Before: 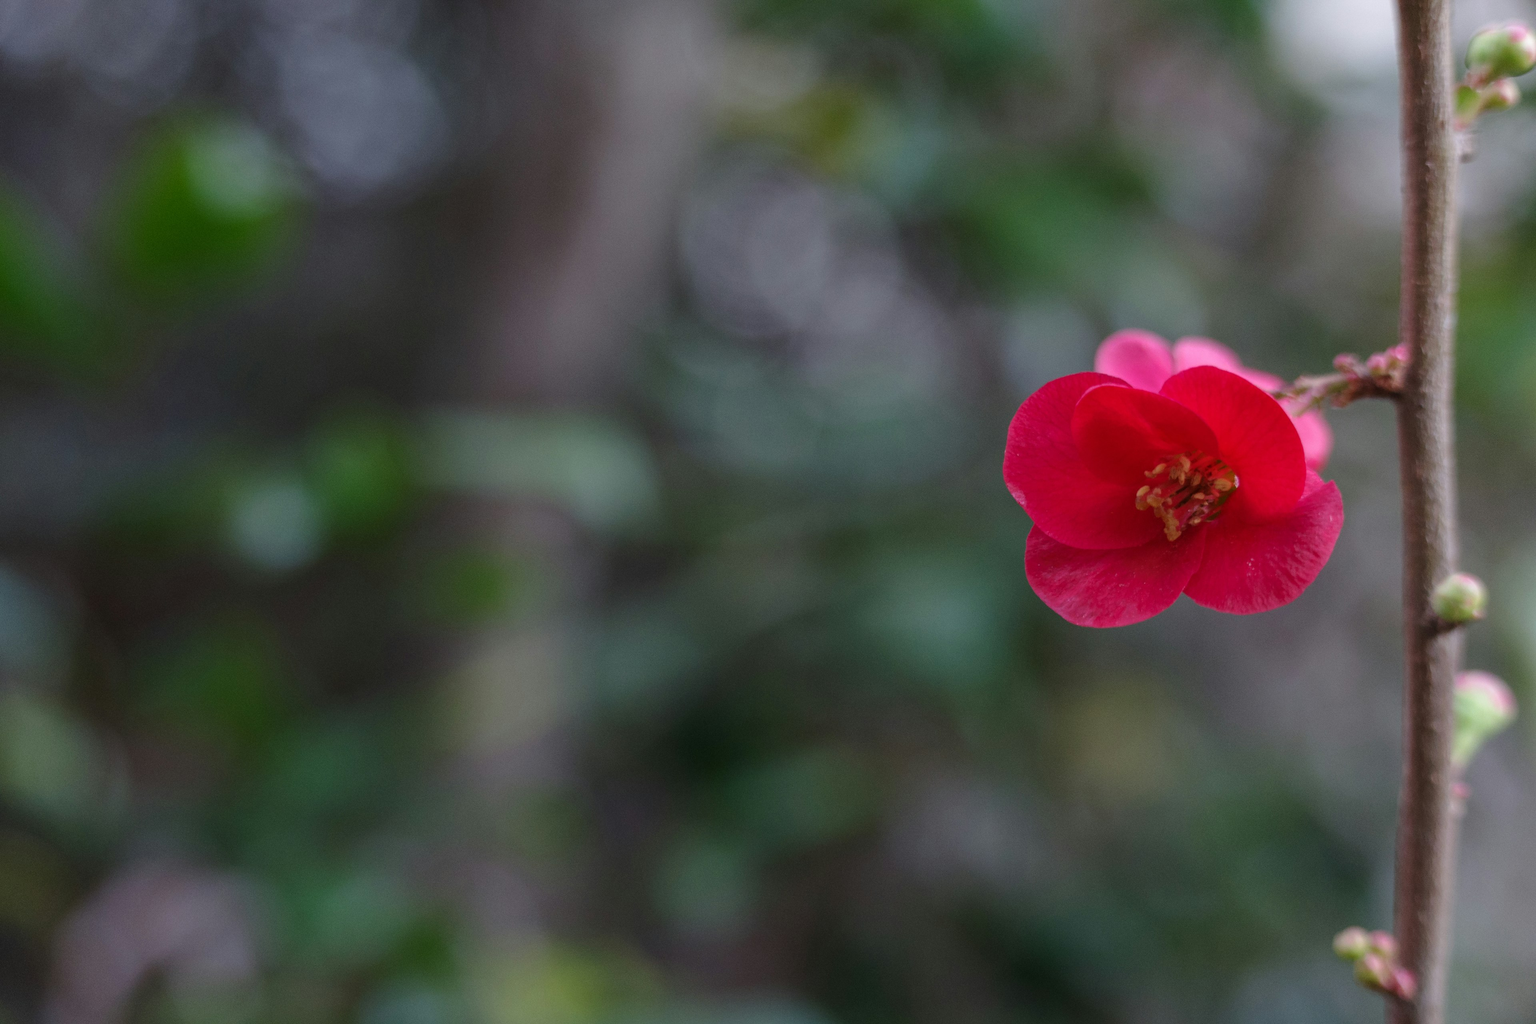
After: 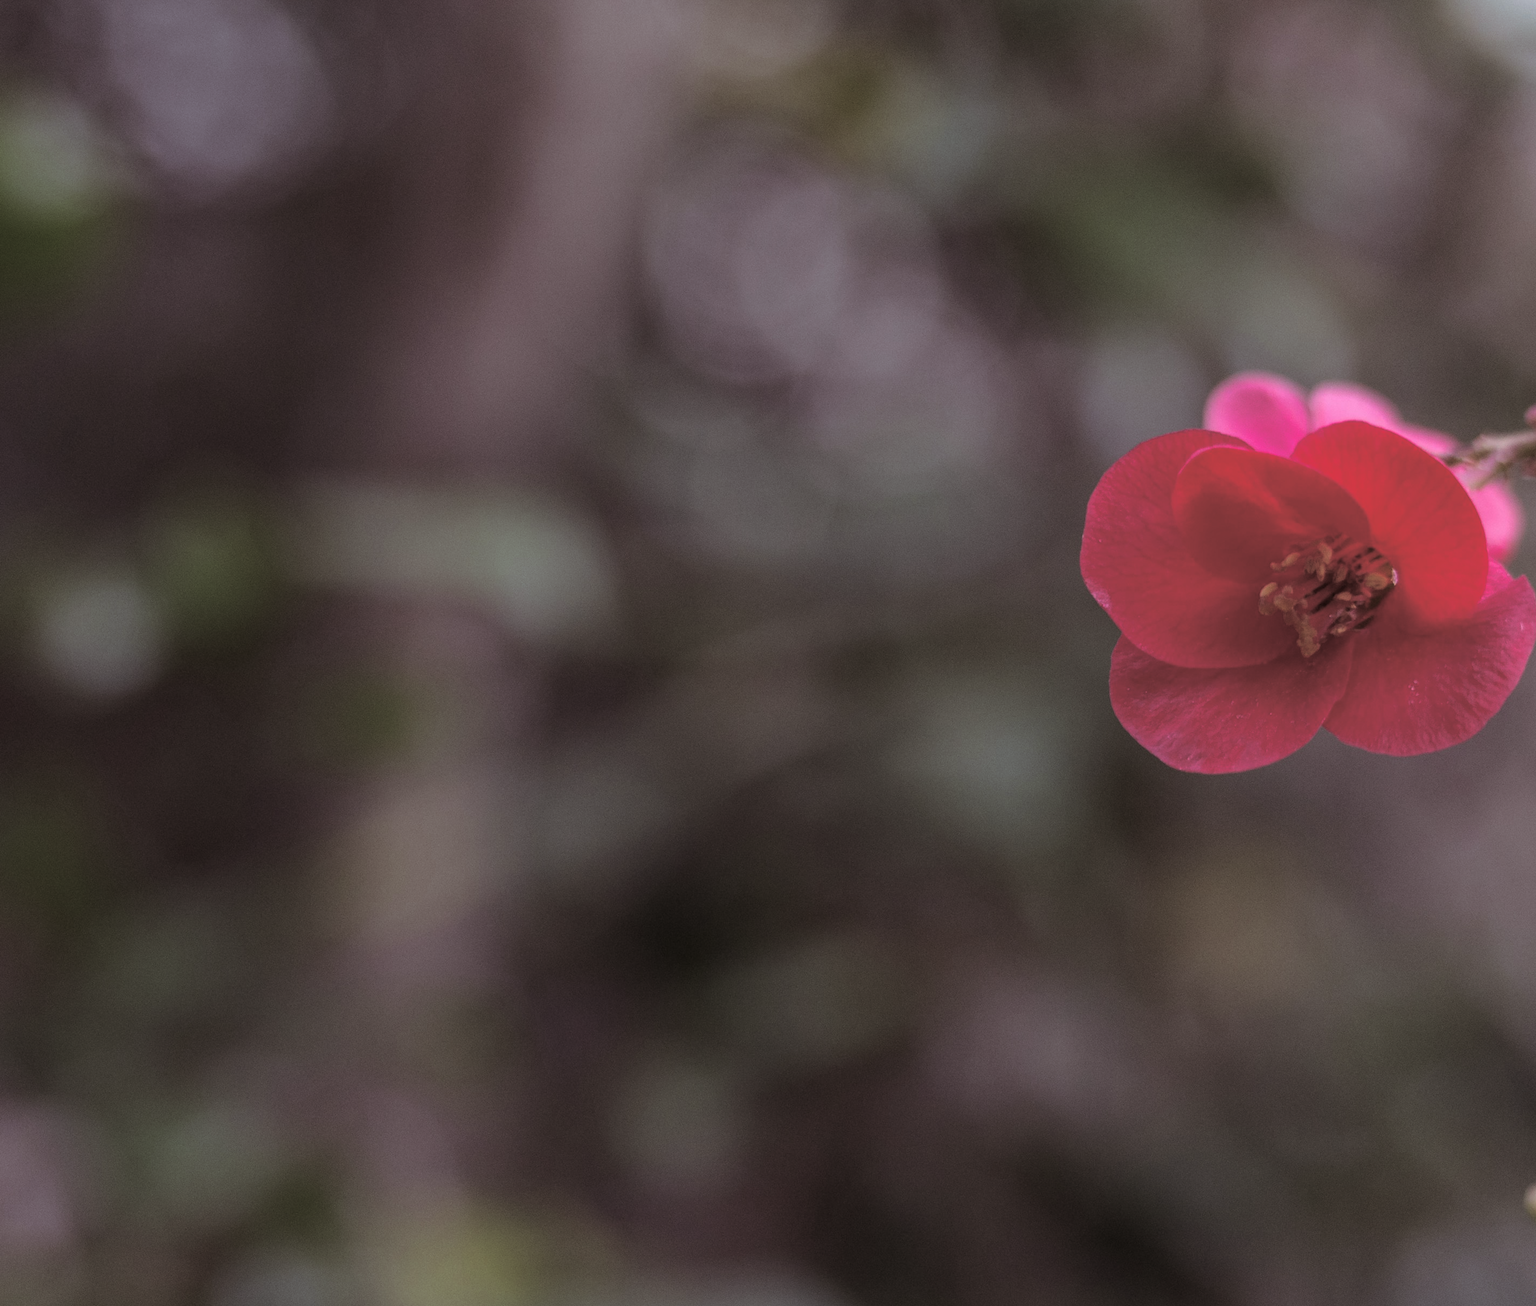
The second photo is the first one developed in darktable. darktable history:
crop and rotate: left 13.15%, top 5.251%, right 12.609%
split-toning: shadows › saturation 0.2
